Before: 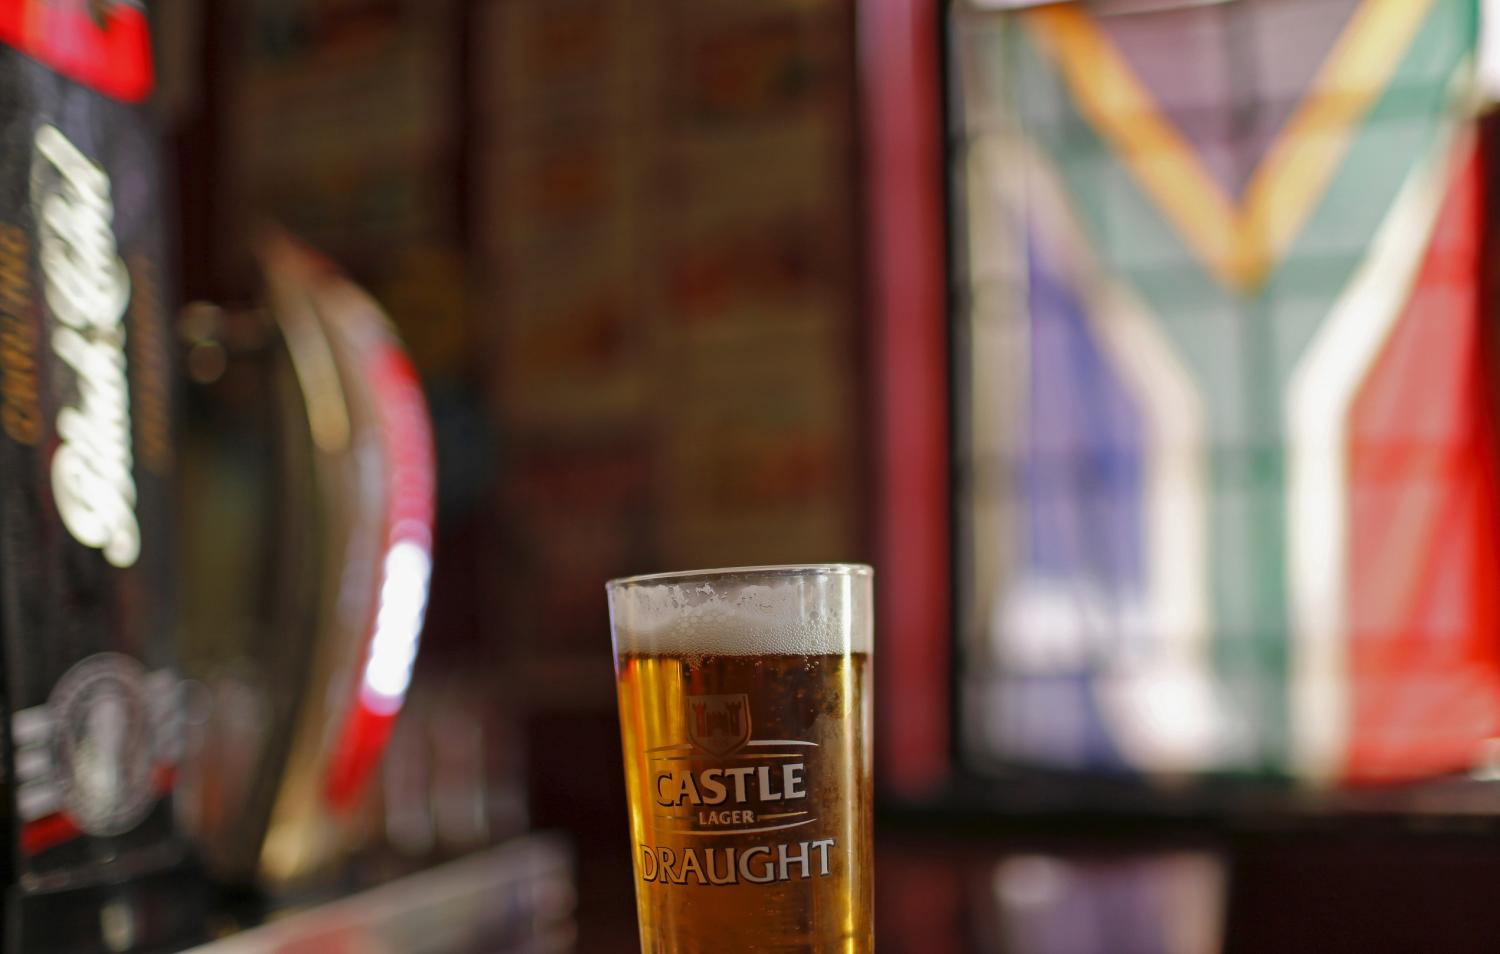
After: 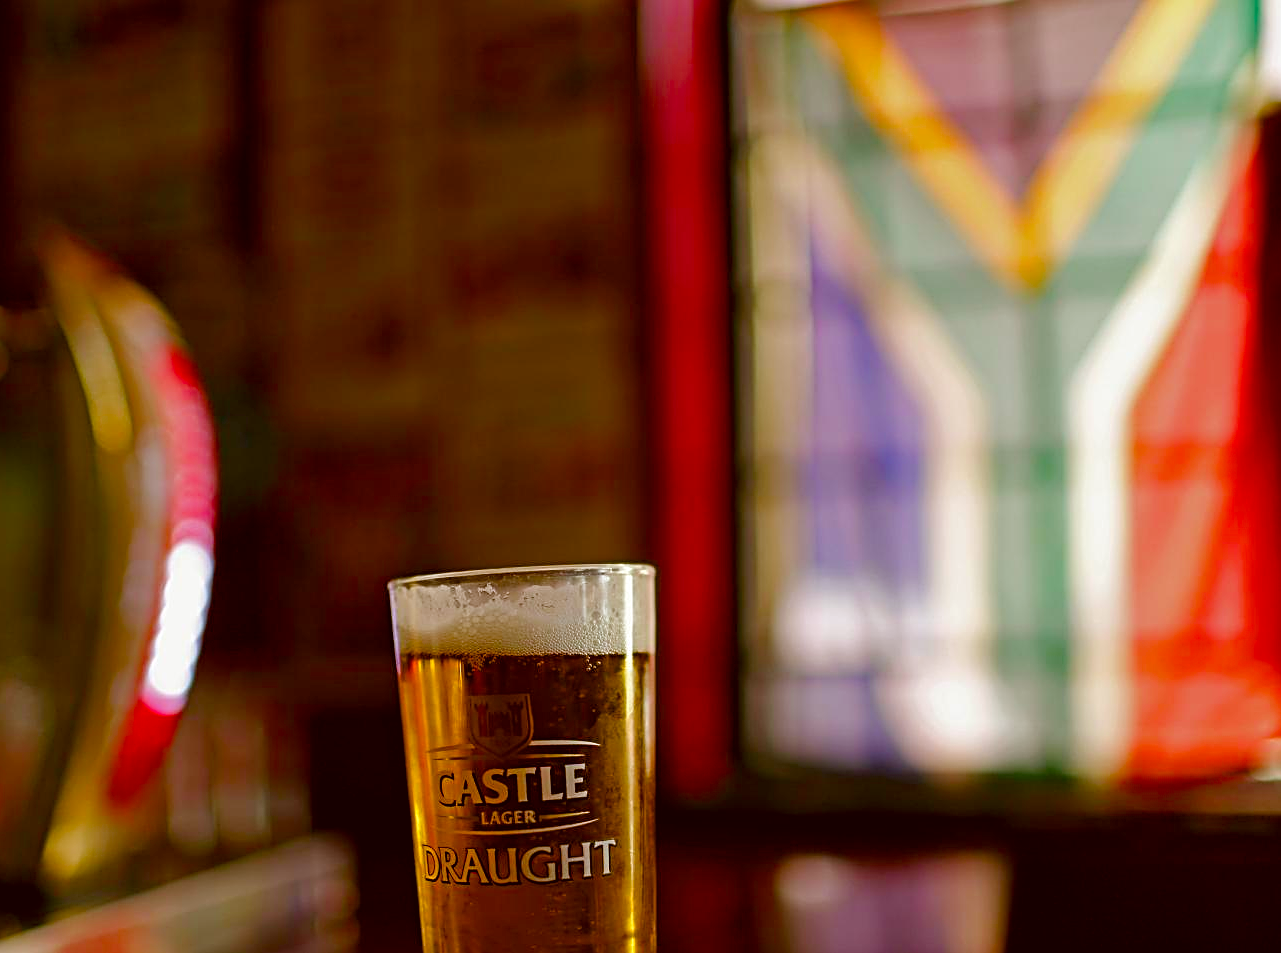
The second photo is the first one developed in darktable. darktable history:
sharpen: radius 2.666, amount 0.658
color correction: highlights a* -0.381, highlights b* 0.155, shadows a* 4.36, shadows b* 20.43
color balance rgb: shadows lift › chroma 0.729%, shadows lift › hue 110.3°, global offset › luminance -0.37%, linear chroma grading › global chroma 15.209%, perceptual saturation grading › global saturation 45.89%, perceptual saturation grading › highlights -49.293%, perceptual saturation grading › shadows 29.906%, global vibrance 20%
crop and rotate: left 14.56%
